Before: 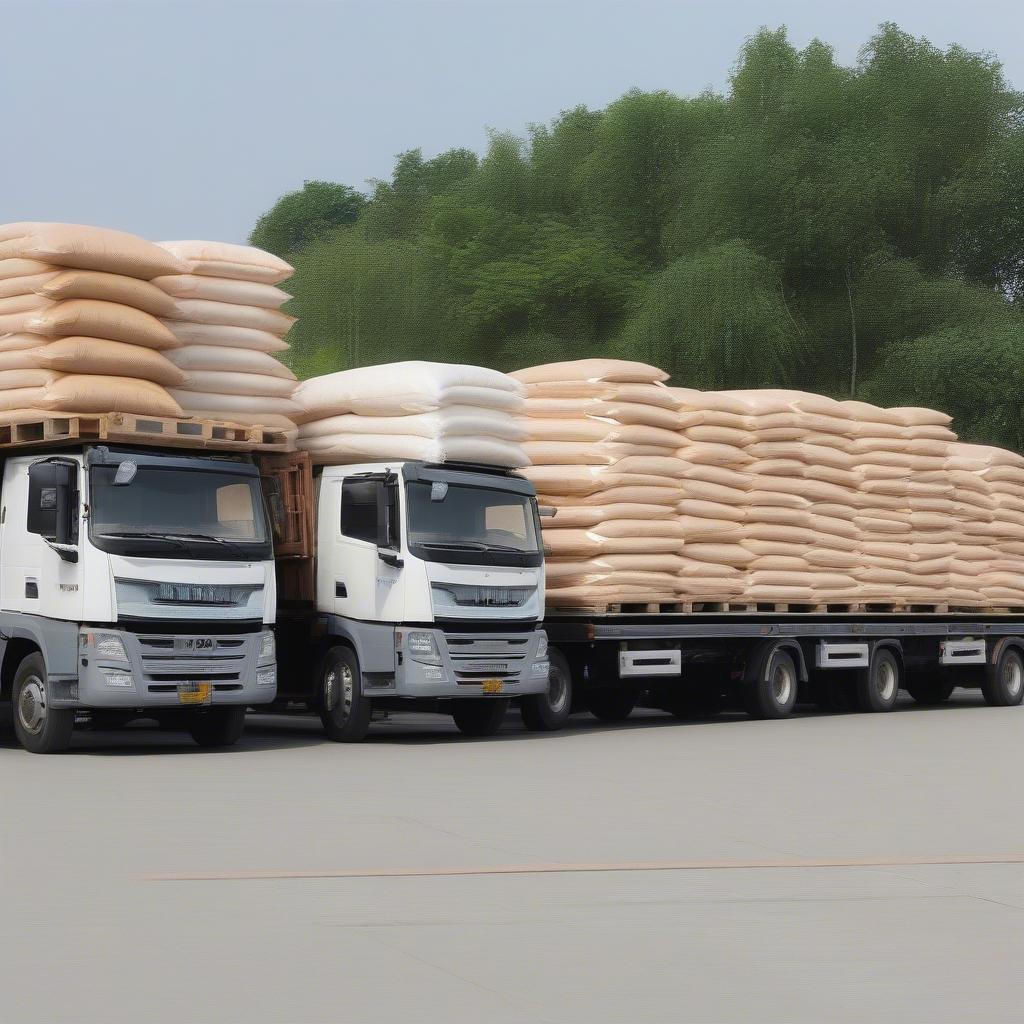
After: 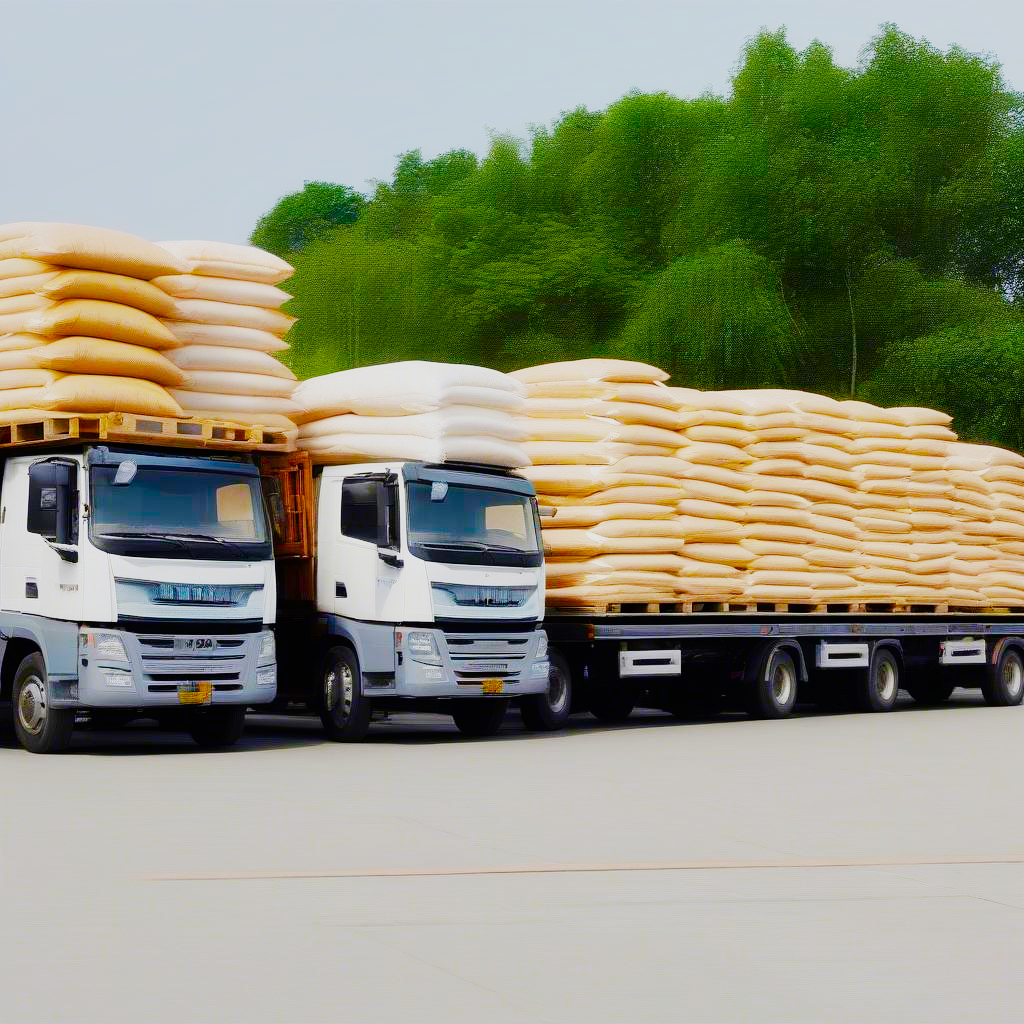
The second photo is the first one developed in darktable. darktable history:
color balance rgb: linear chroma grading › global chroma 25%, perceptual saturation grading › global saturation 40%, perceptual saturation grading › highlights -50%, perceptual saturation grading › shadows 30%, perceptual brilliance grading › global brilliance 25%, global vibrance 60%
shadows and highlights: shadows -20, white point adjustment -2, highlights -35
tone equalizer: on, module defaults
sigmoid: contrast 1.6, skew -0.2, preserve hue 0%, red attenuation 0.1, red rotation 0.035, green attenuation 0.1, green rotation -0.017, blue attenuation 0.15, blue rotation -0.052, base primaries Rec2020
